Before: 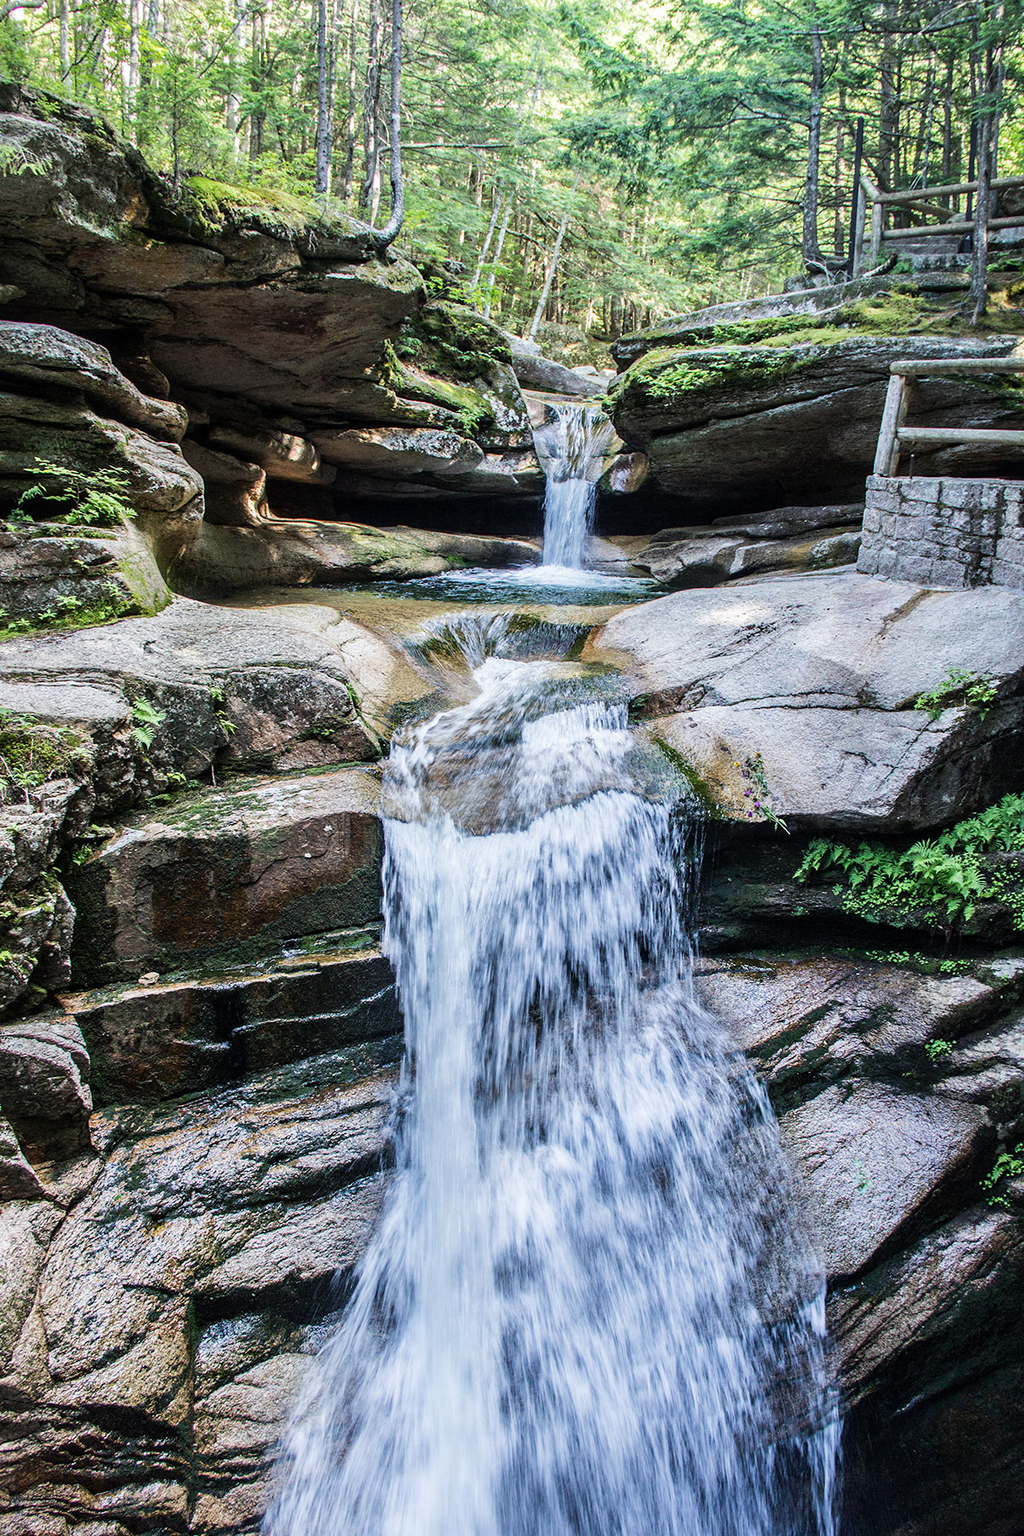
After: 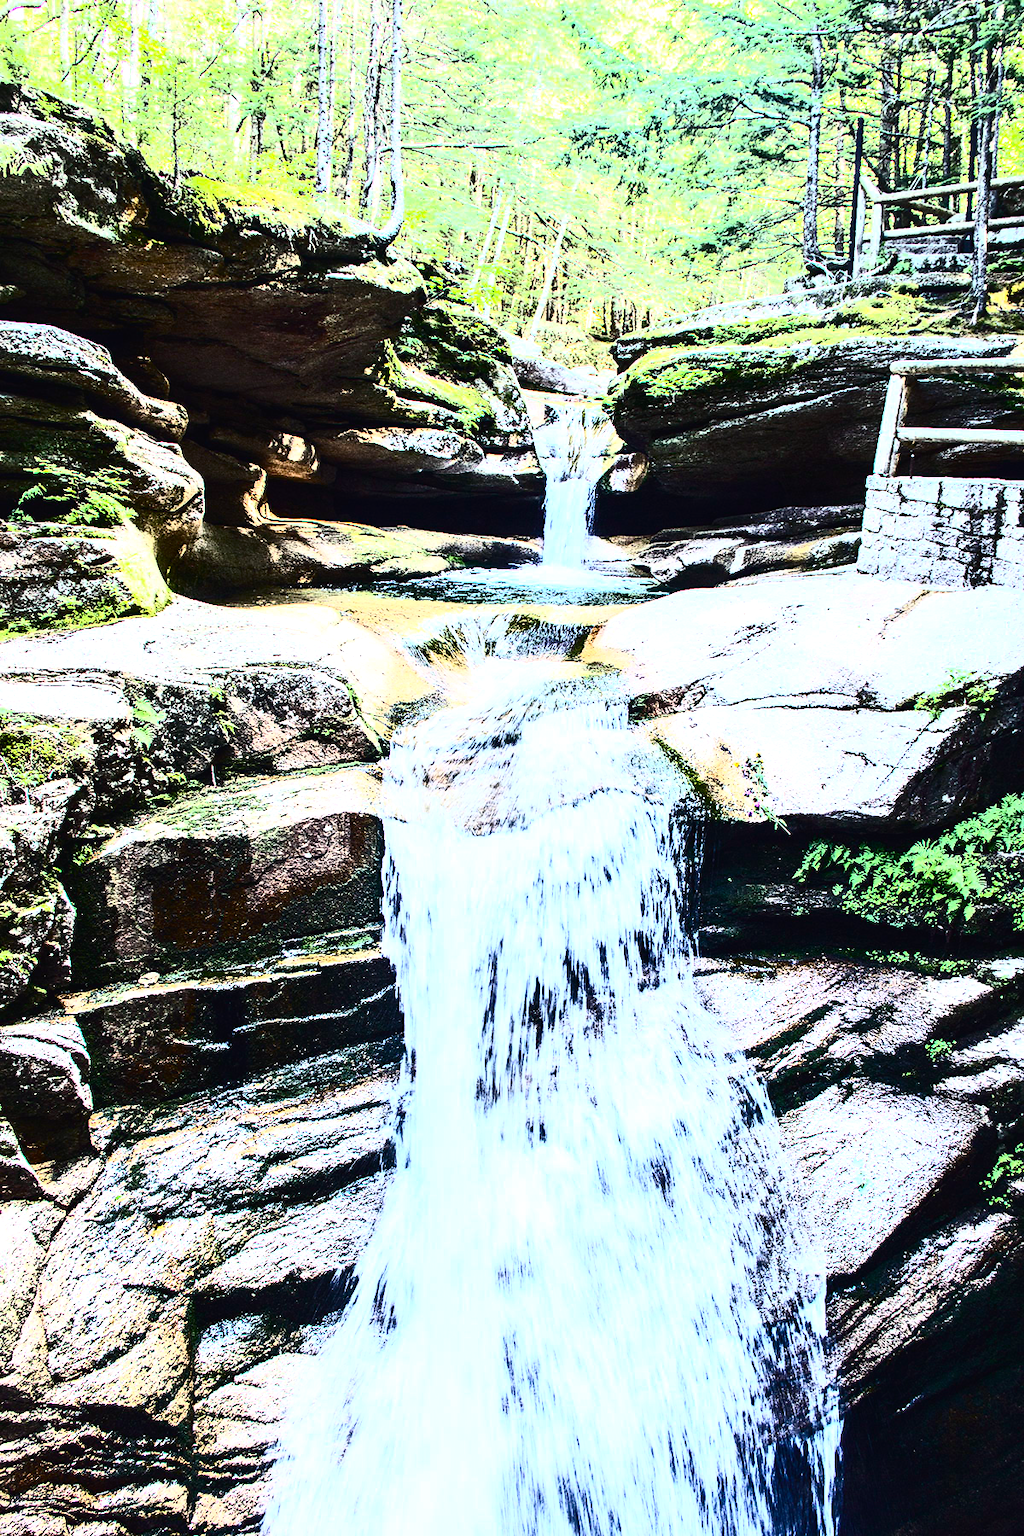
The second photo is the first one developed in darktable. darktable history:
color balance rgb: shadows lift › chroma 3.298%, shadows lift › hue 279.04°, global offset › luminance 0.505%, perceptual saturation grading › global saturation 15.221%, perceptual saturation grading › highlights -19.173%, perceptual saturation grading › shadows 20.606%, perceptual brilliance grading › global brilliance 30.16%, global vibrance 11.504%, contrast 4.968%
contrast brightness saturation: contrast 0.913, brightness 0.193
